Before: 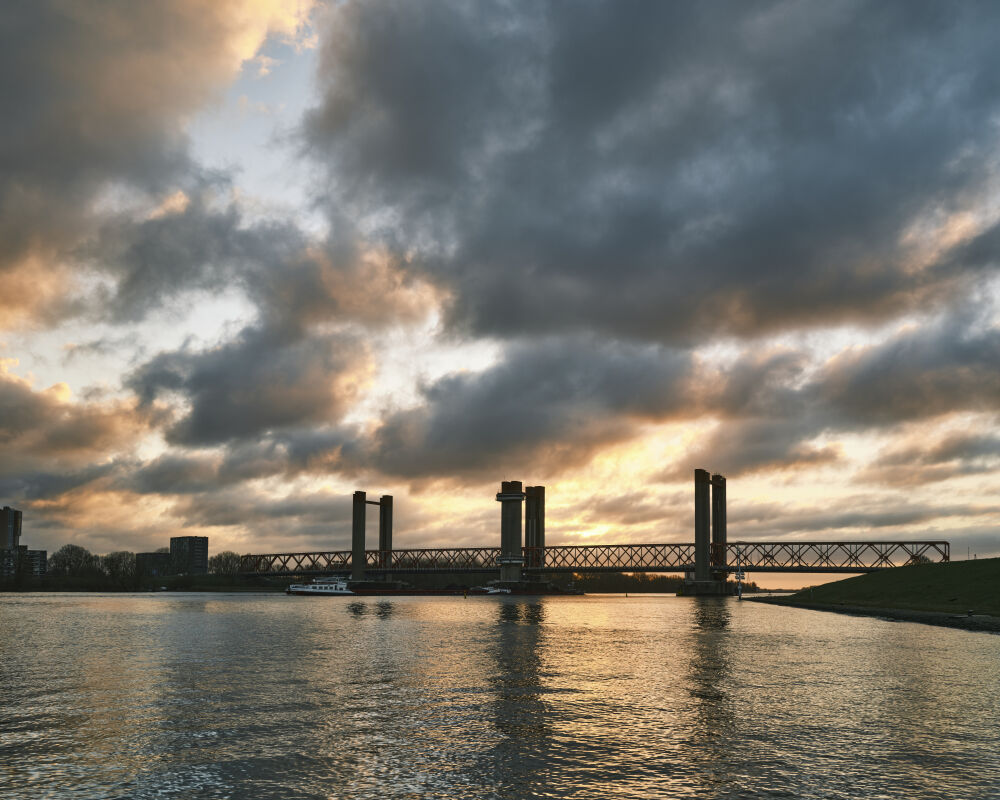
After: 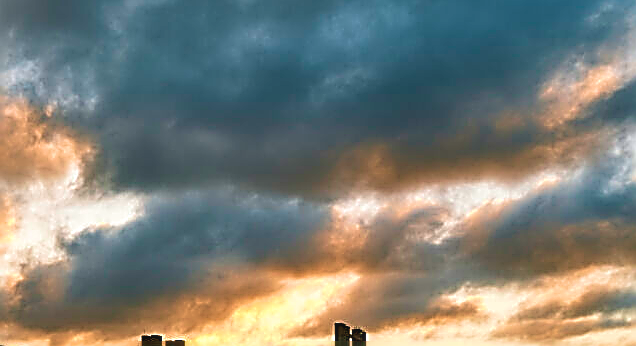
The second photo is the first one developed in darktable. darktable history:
color balance rgb: perceptual saturation grading › global saturation 20%, global vibrance 20%
crop: left 36.005%, top 18.293%, right 0.31%, bottom 38.444%
velvia: strength 45%
sharpen: amount 2
local contrast: on, module defaults
